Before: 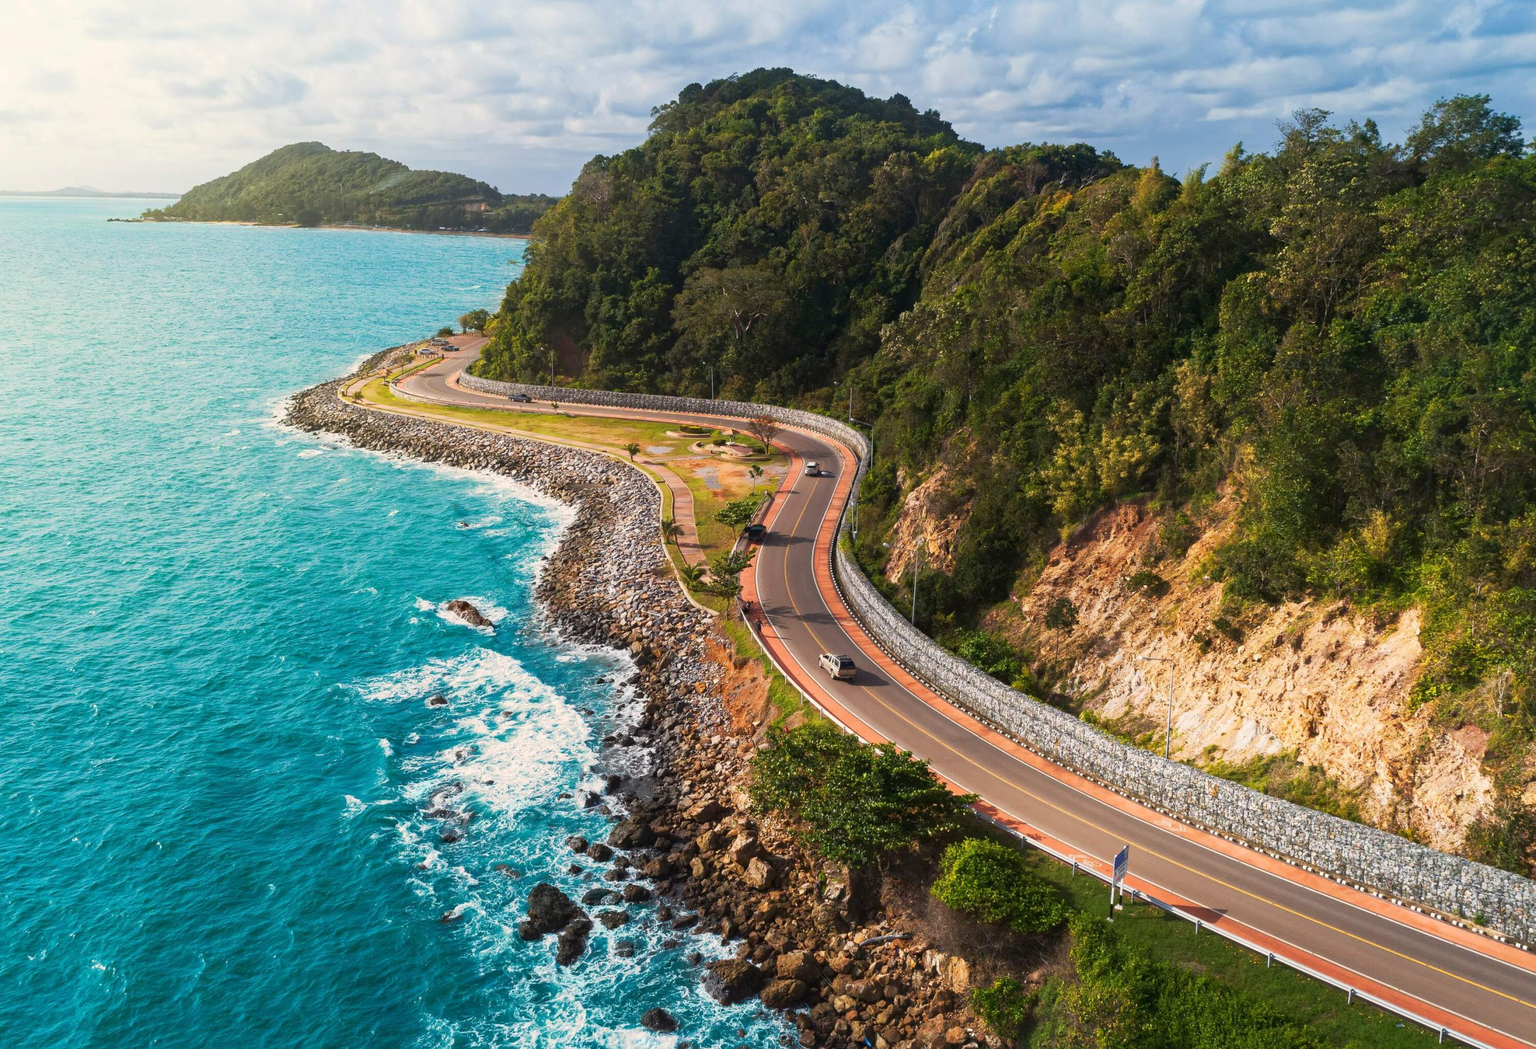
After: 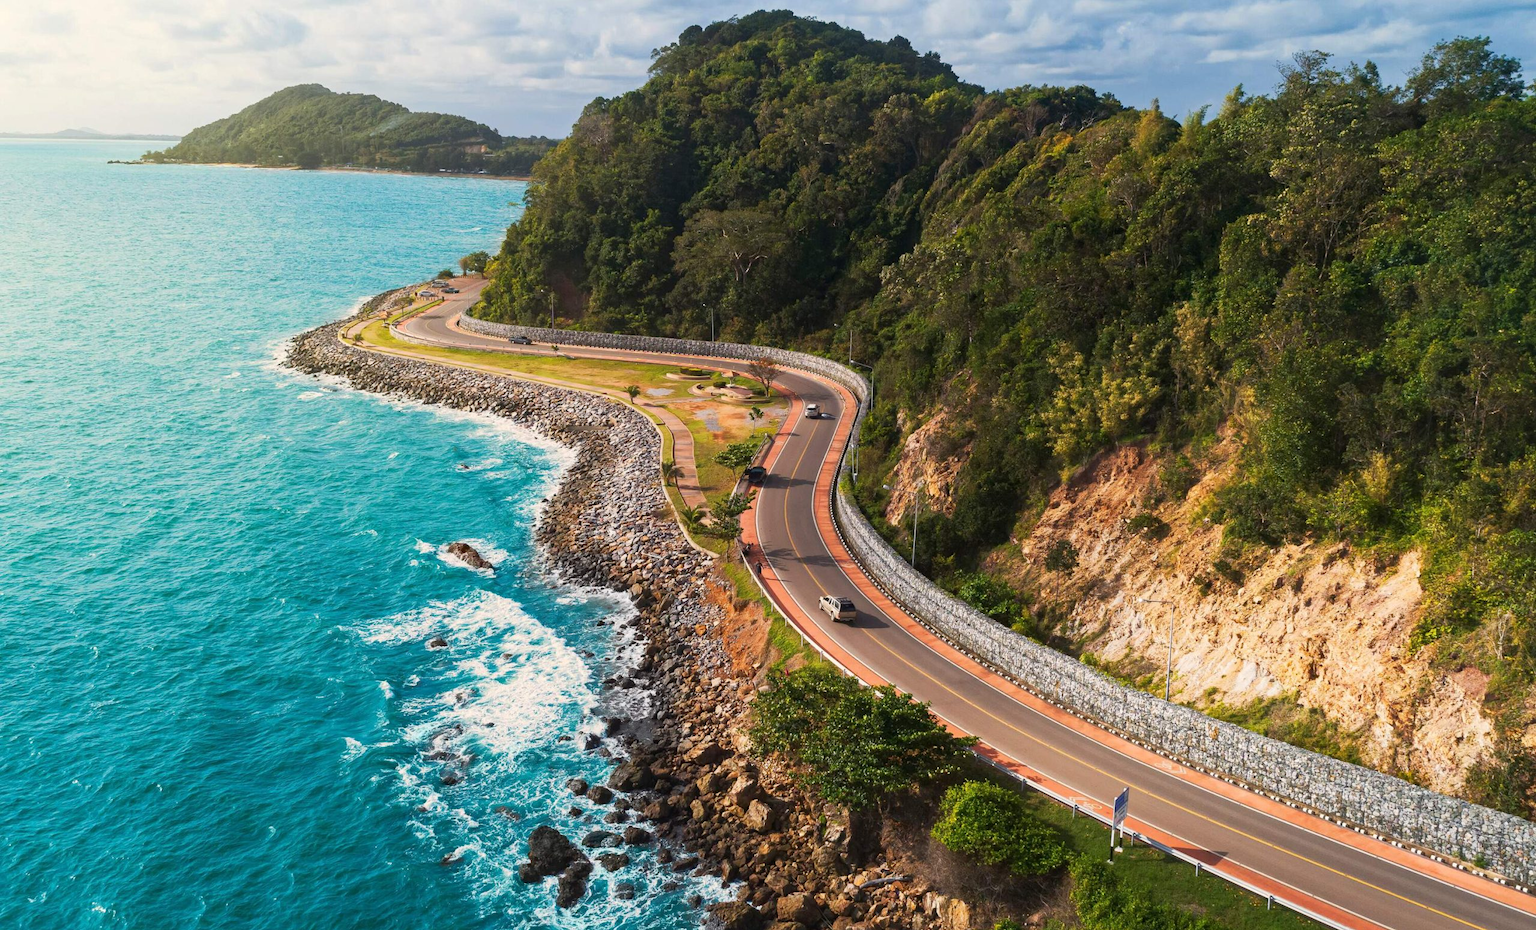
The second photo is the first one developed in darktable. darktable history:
crop and rotate: top 5.594%, bottom 5.714%
